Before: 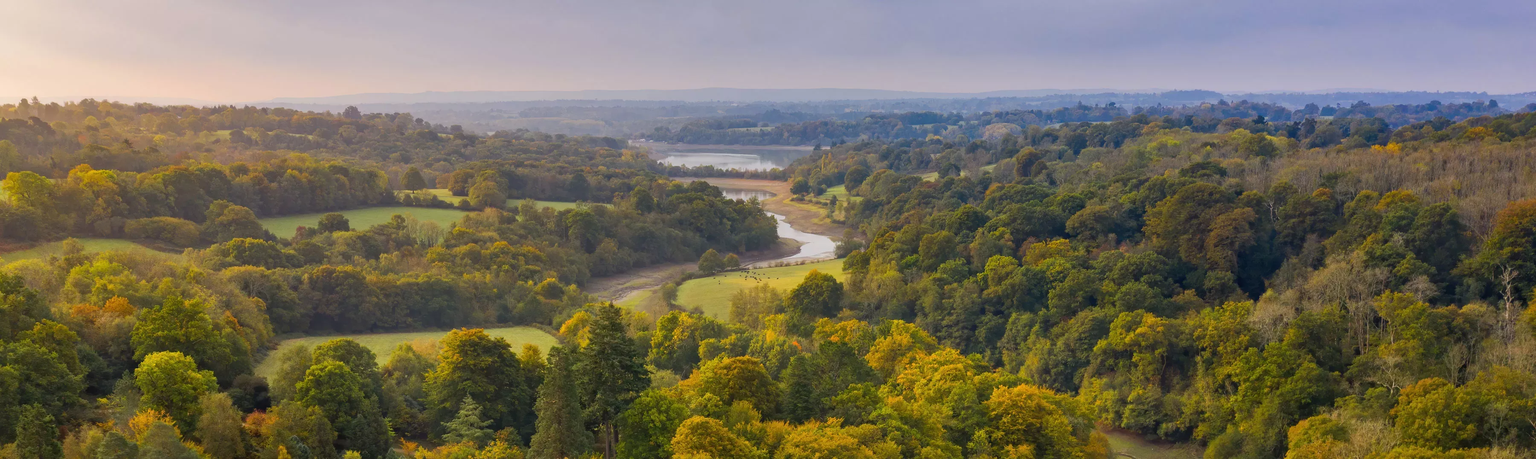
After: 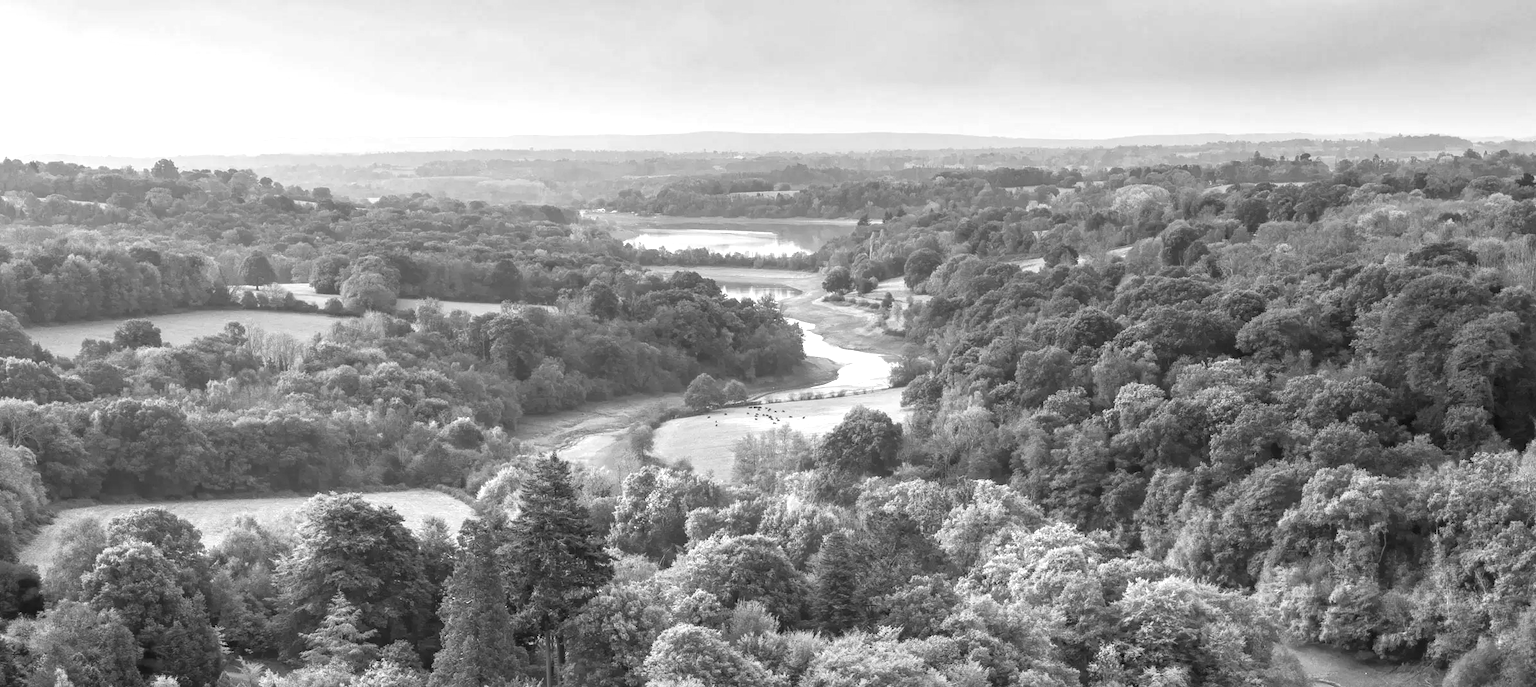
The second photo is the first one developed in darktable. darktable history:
crop and rotate: left 15.754%, right 17.579%
local contrast: on, module defaults
exposure: exposure 0.999 EV, compensate highlight preservation false
monochrome: a 32, b 64, size 2.3, highlights 1
